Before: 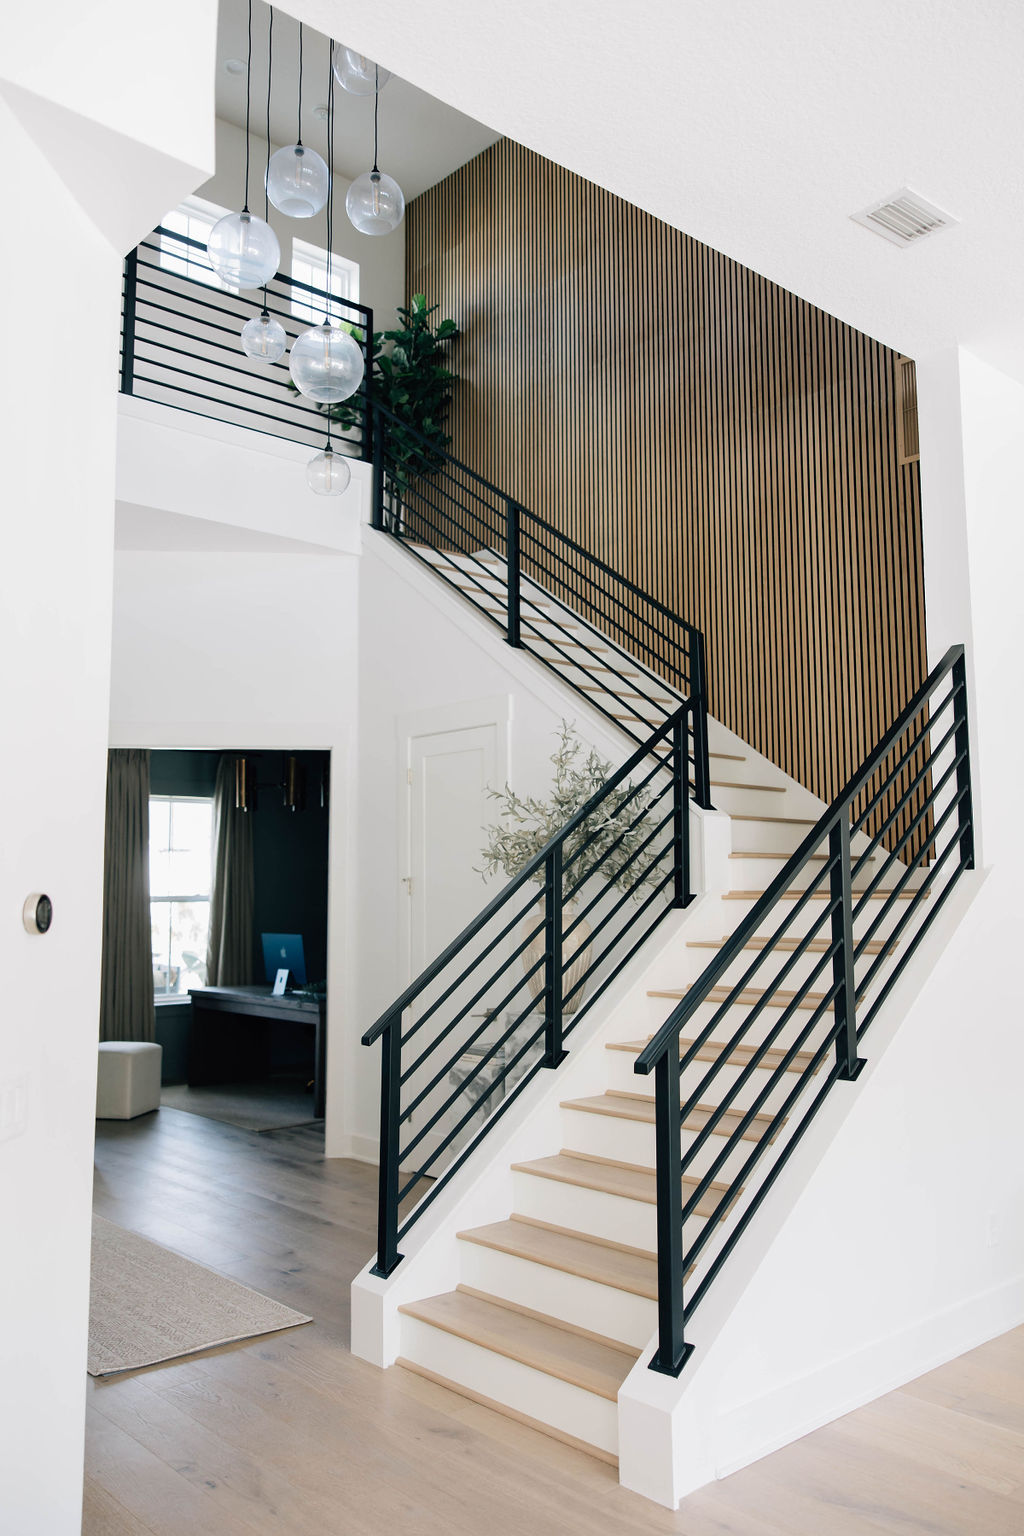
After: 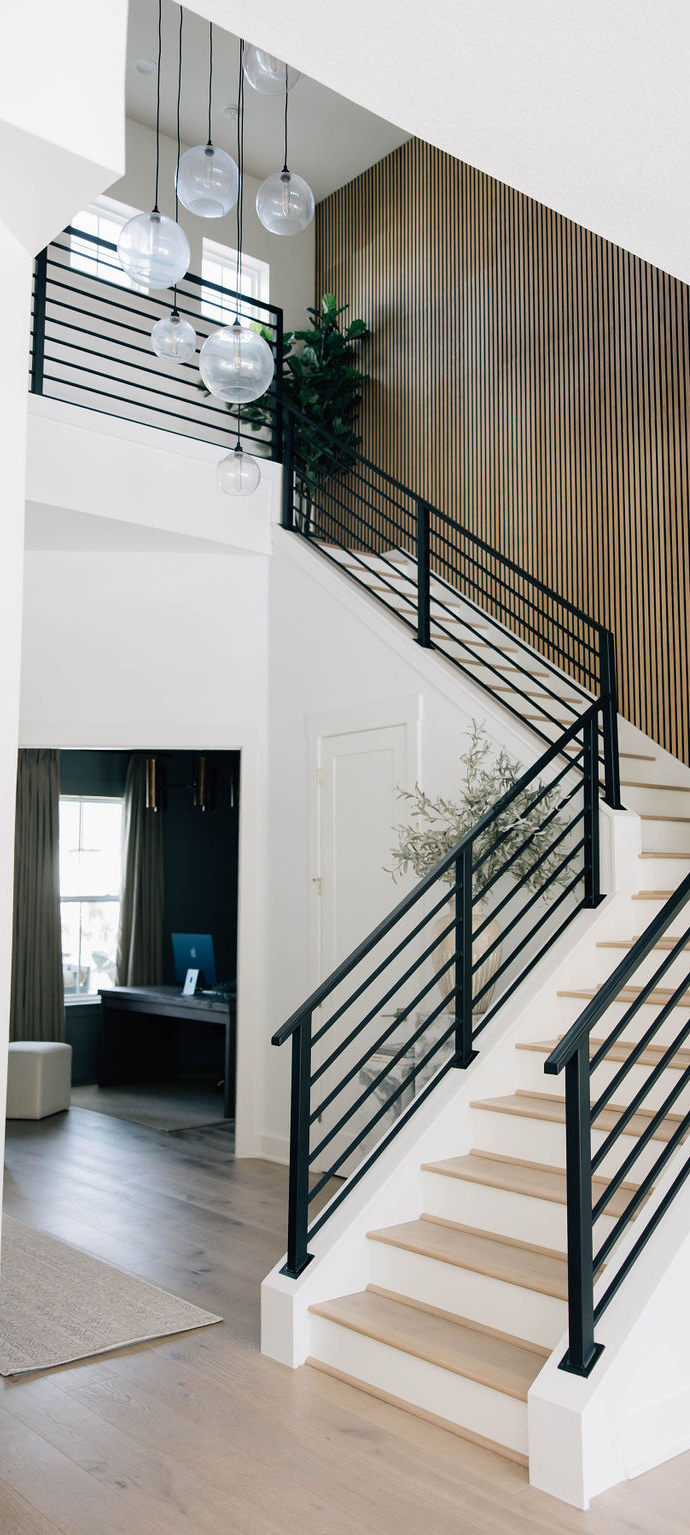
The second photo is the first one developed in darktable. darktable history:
crop and rotate: left 8.84%, right 23.72%
